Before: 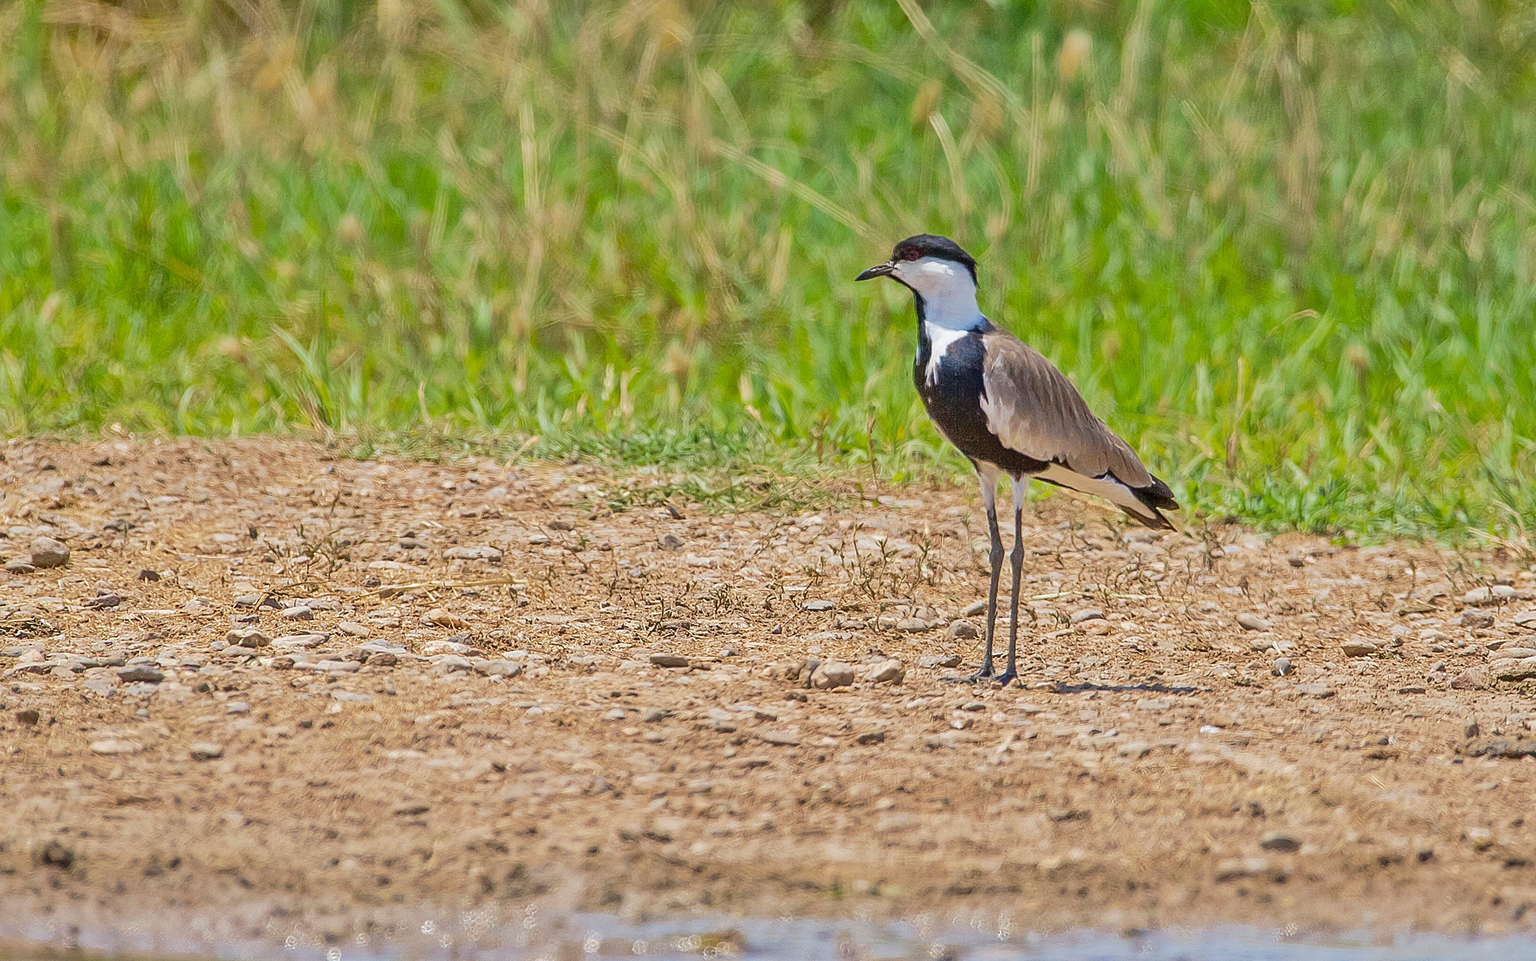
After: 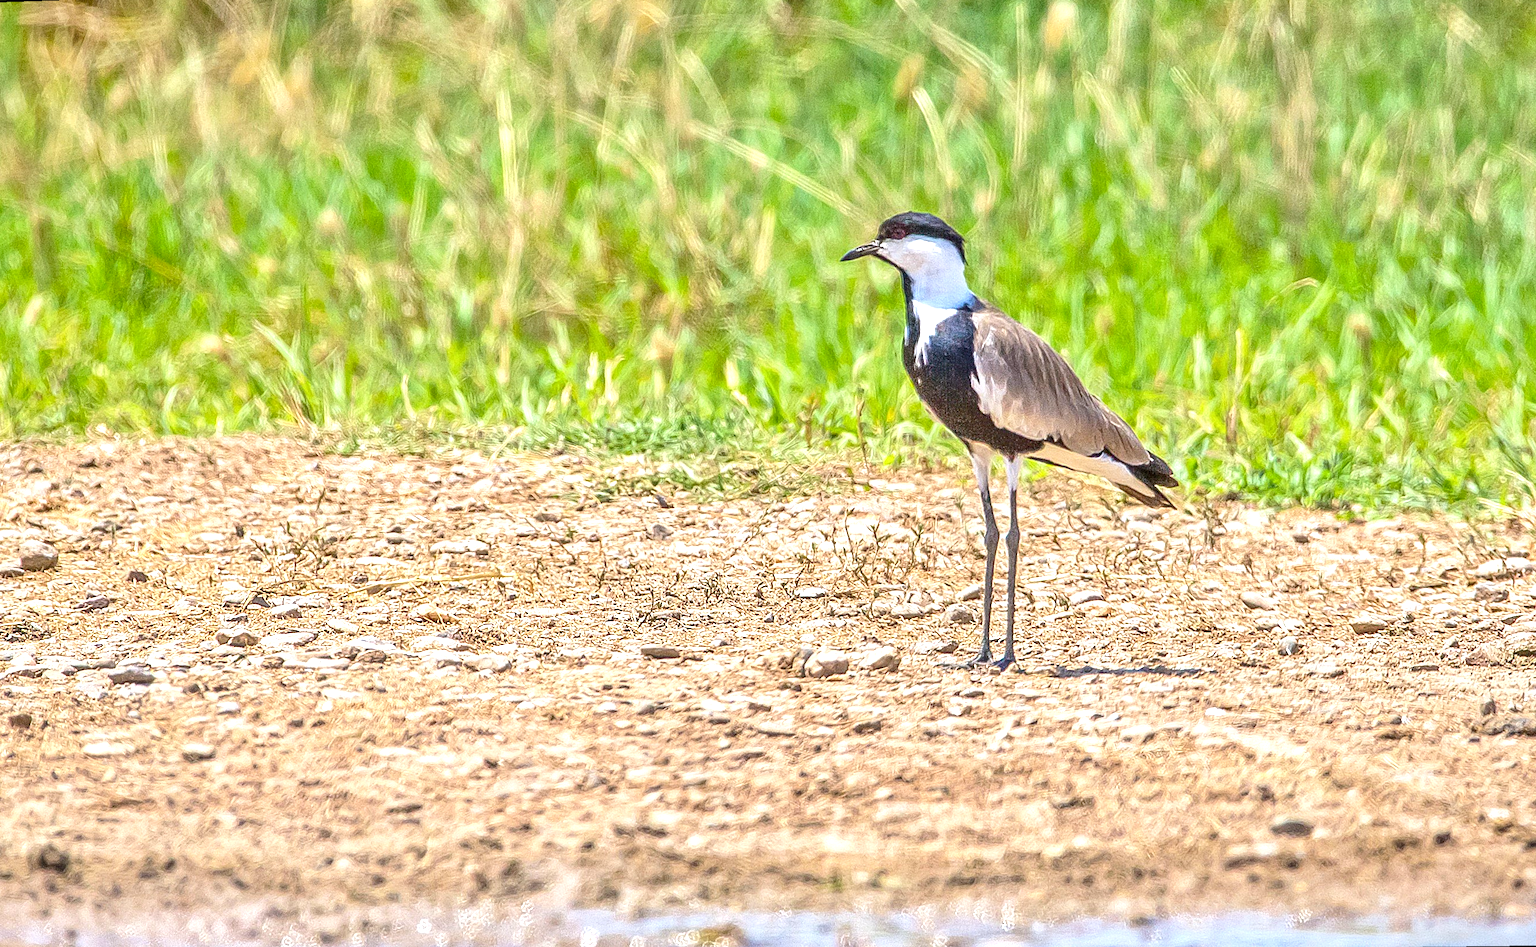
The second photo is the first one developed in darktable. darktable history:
white balance: red 0.98, blue 1.034
rotate and perspective: rotation -1.32°, lens shift (horizontal) -0.031, crop left 0.015, crop right 0.985, crop top 0.047, crop bottom 0.982
local contrast: on, module defaults
exposure: exposure 1 EV, compensate highlight preservation false
